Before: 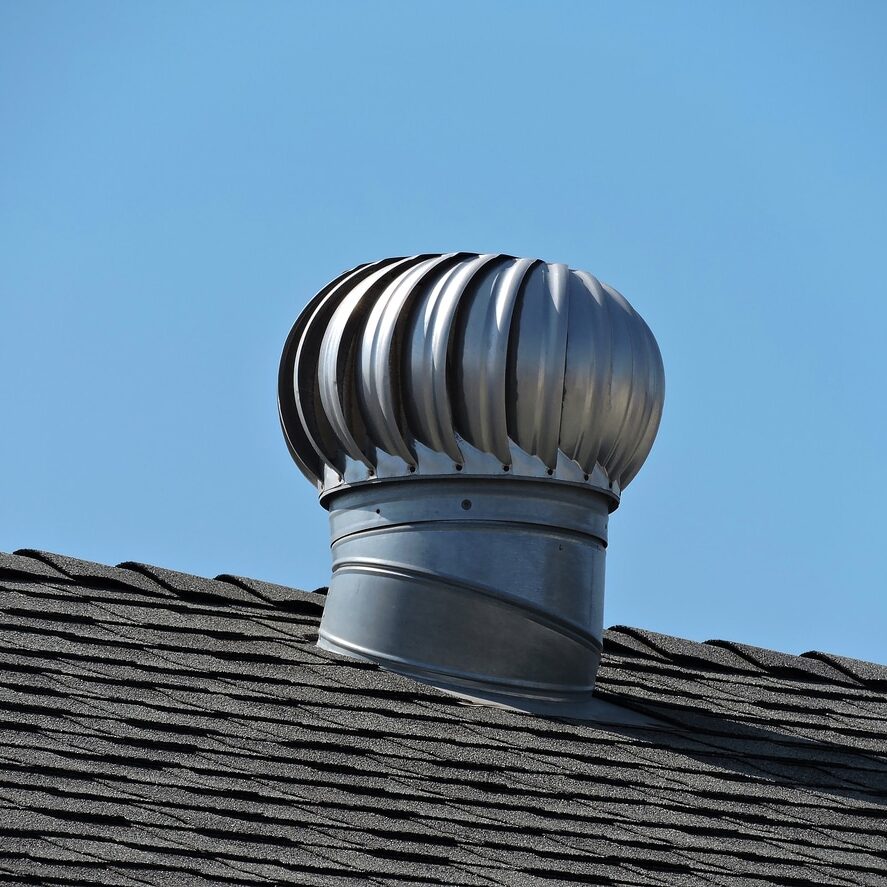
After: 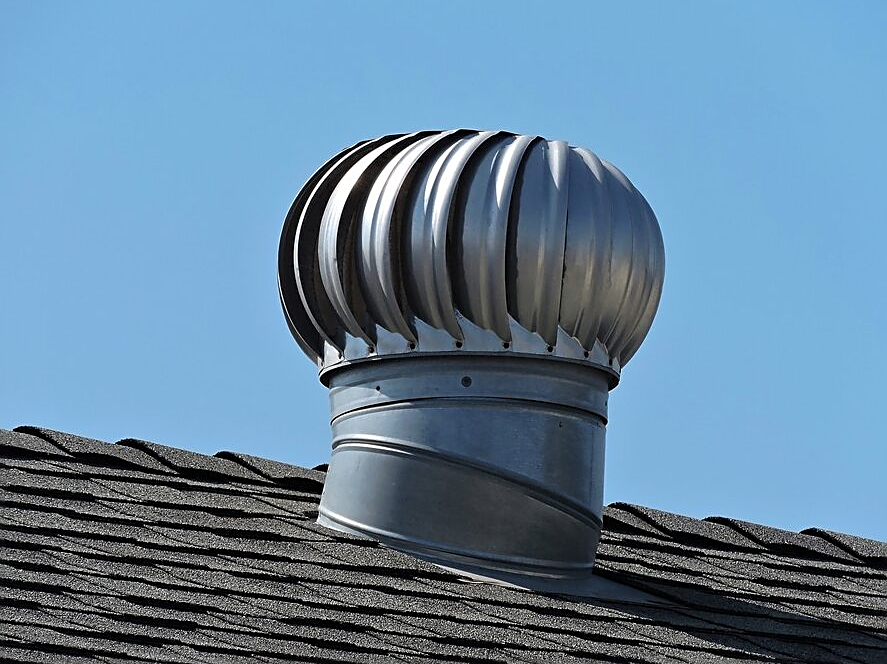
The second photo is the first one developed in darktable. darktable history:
sharpen: amount 0.493
crop: top 13.957%, bottom 11.165%
